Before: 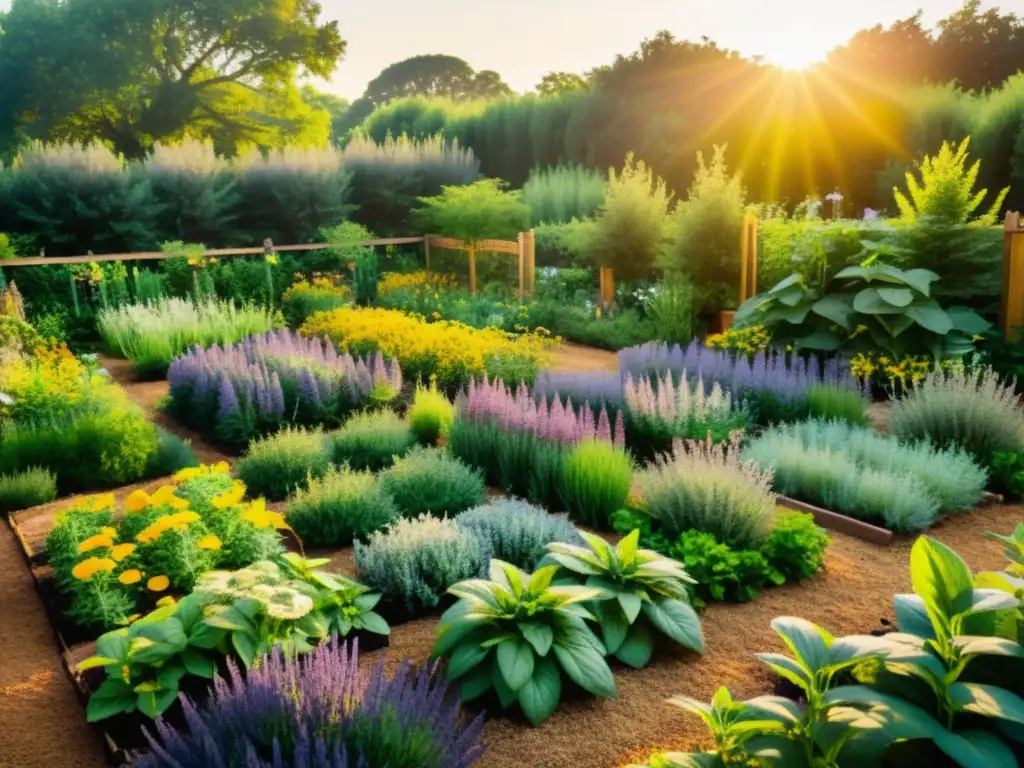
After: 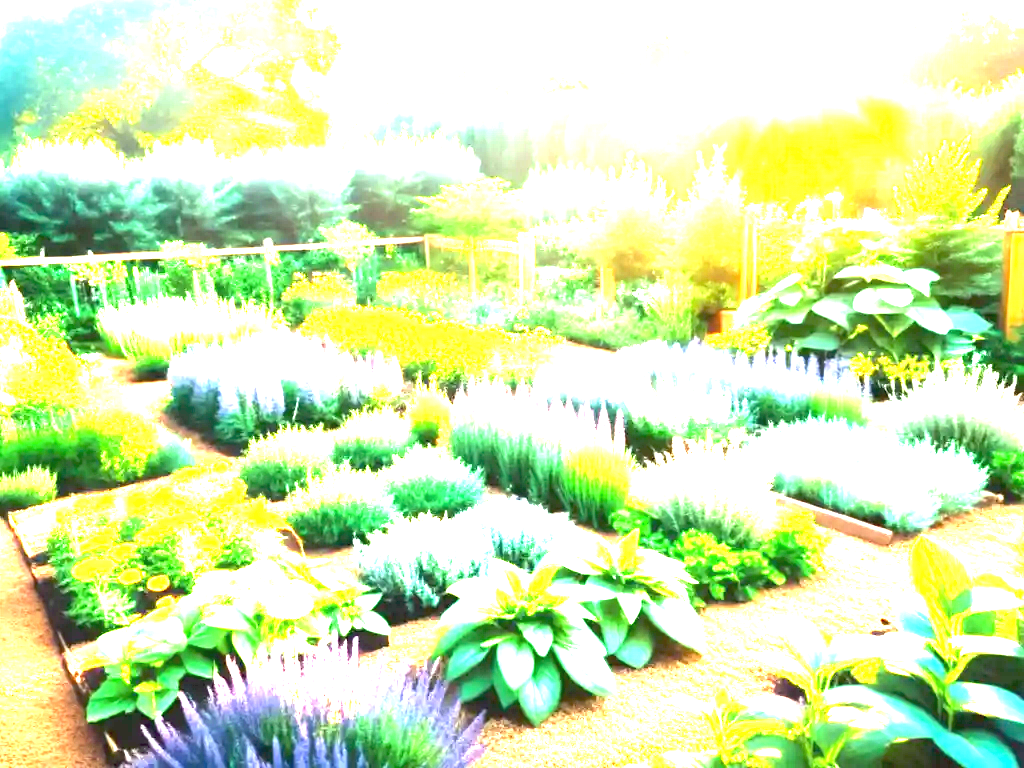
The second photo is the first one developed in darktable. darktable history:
tone equalizer: on, module defaults
exposure: black level correction 0, exposure 4 EV, compensate exposure bias true, compensate highlight preservation false
